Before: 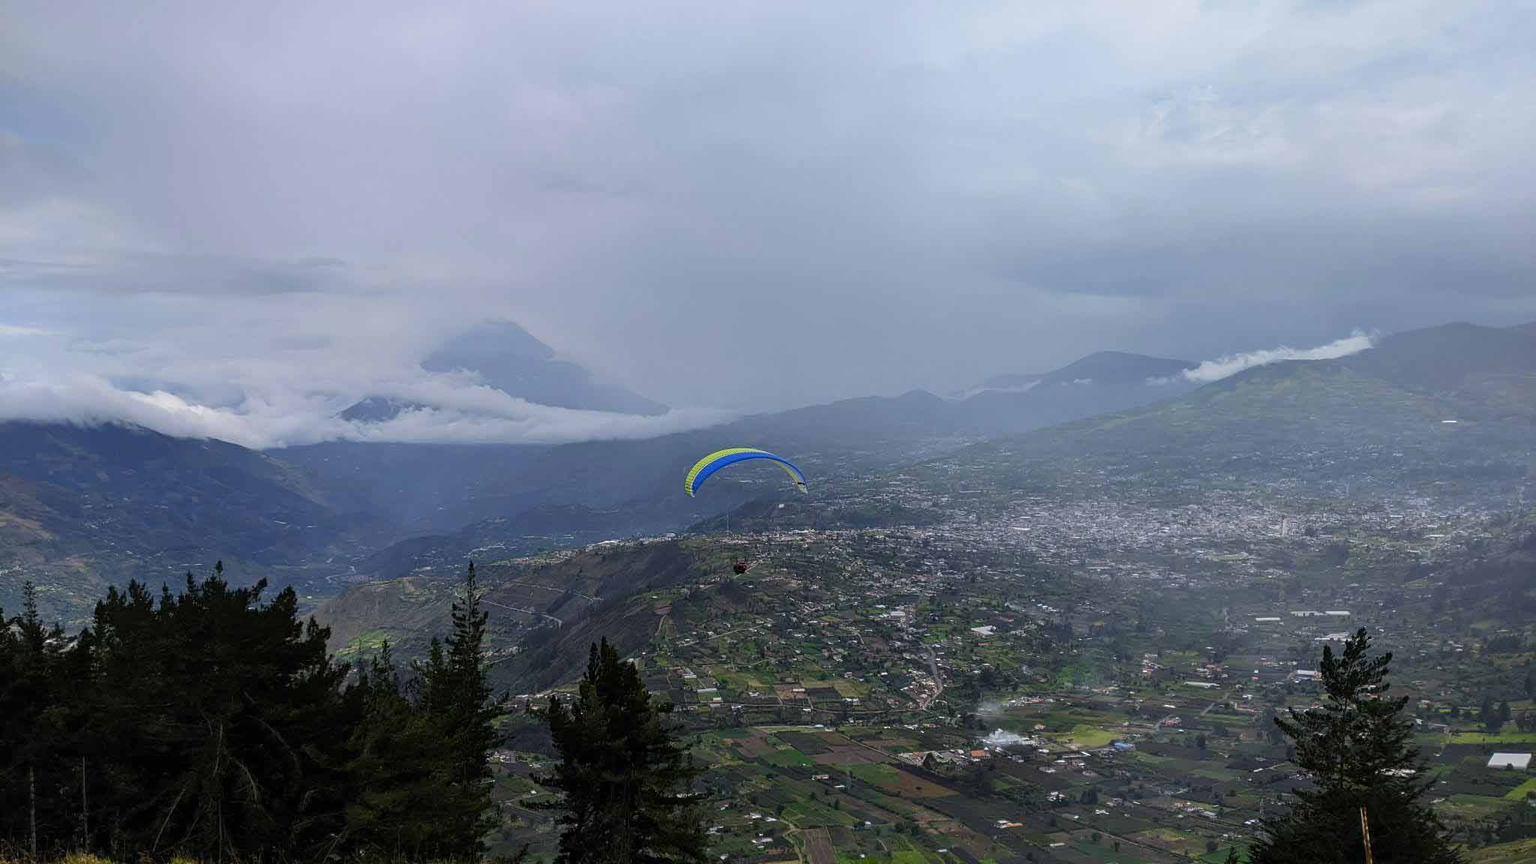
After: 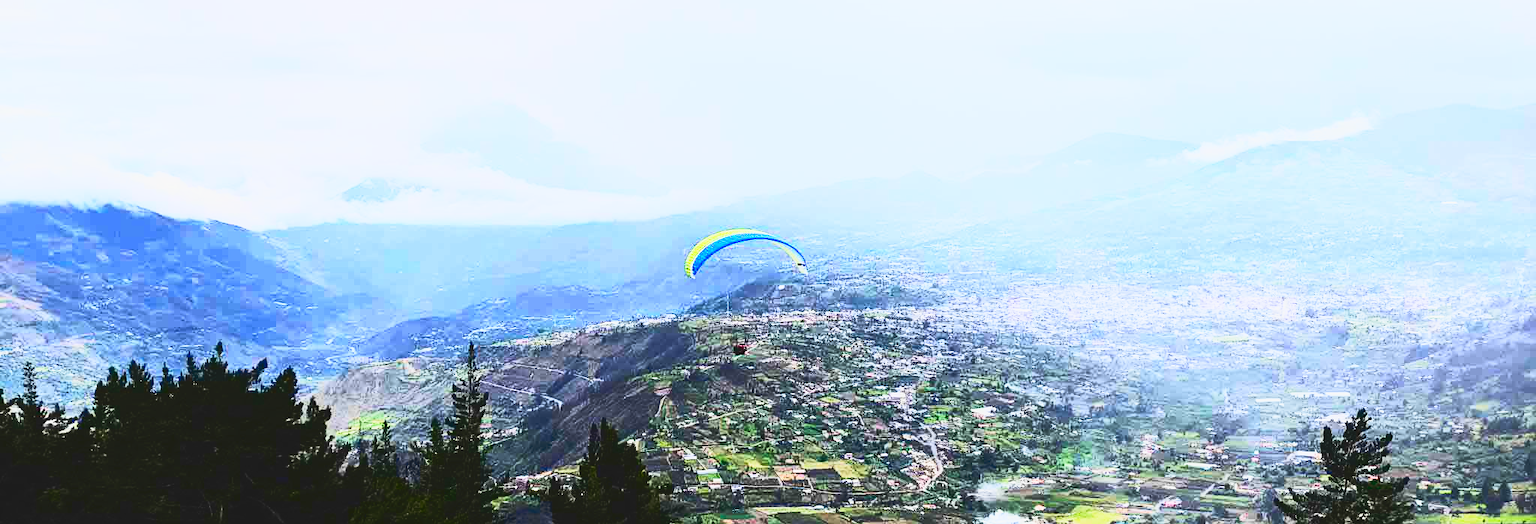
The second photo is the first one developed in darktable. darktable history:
crop and rotate: top 25.357%, bottom 13.942%
tone curve: curves: ch0 [(0, 0.098) (0.262, 0.324) (0.421, 0.59) (0.54, 0.803) (0.725, 0.922) (0.99, 0.974)], color space Lab, linked channels, preserve colors none
base curve: curves: ch0 [(0, 0) (0.007, 0.004) (0.027, 0.03) (0.046, 0.07) (0.207, 0.54) (0.442, 0.872) (0.673, 0.972) (1, 1)], preserve colors none
